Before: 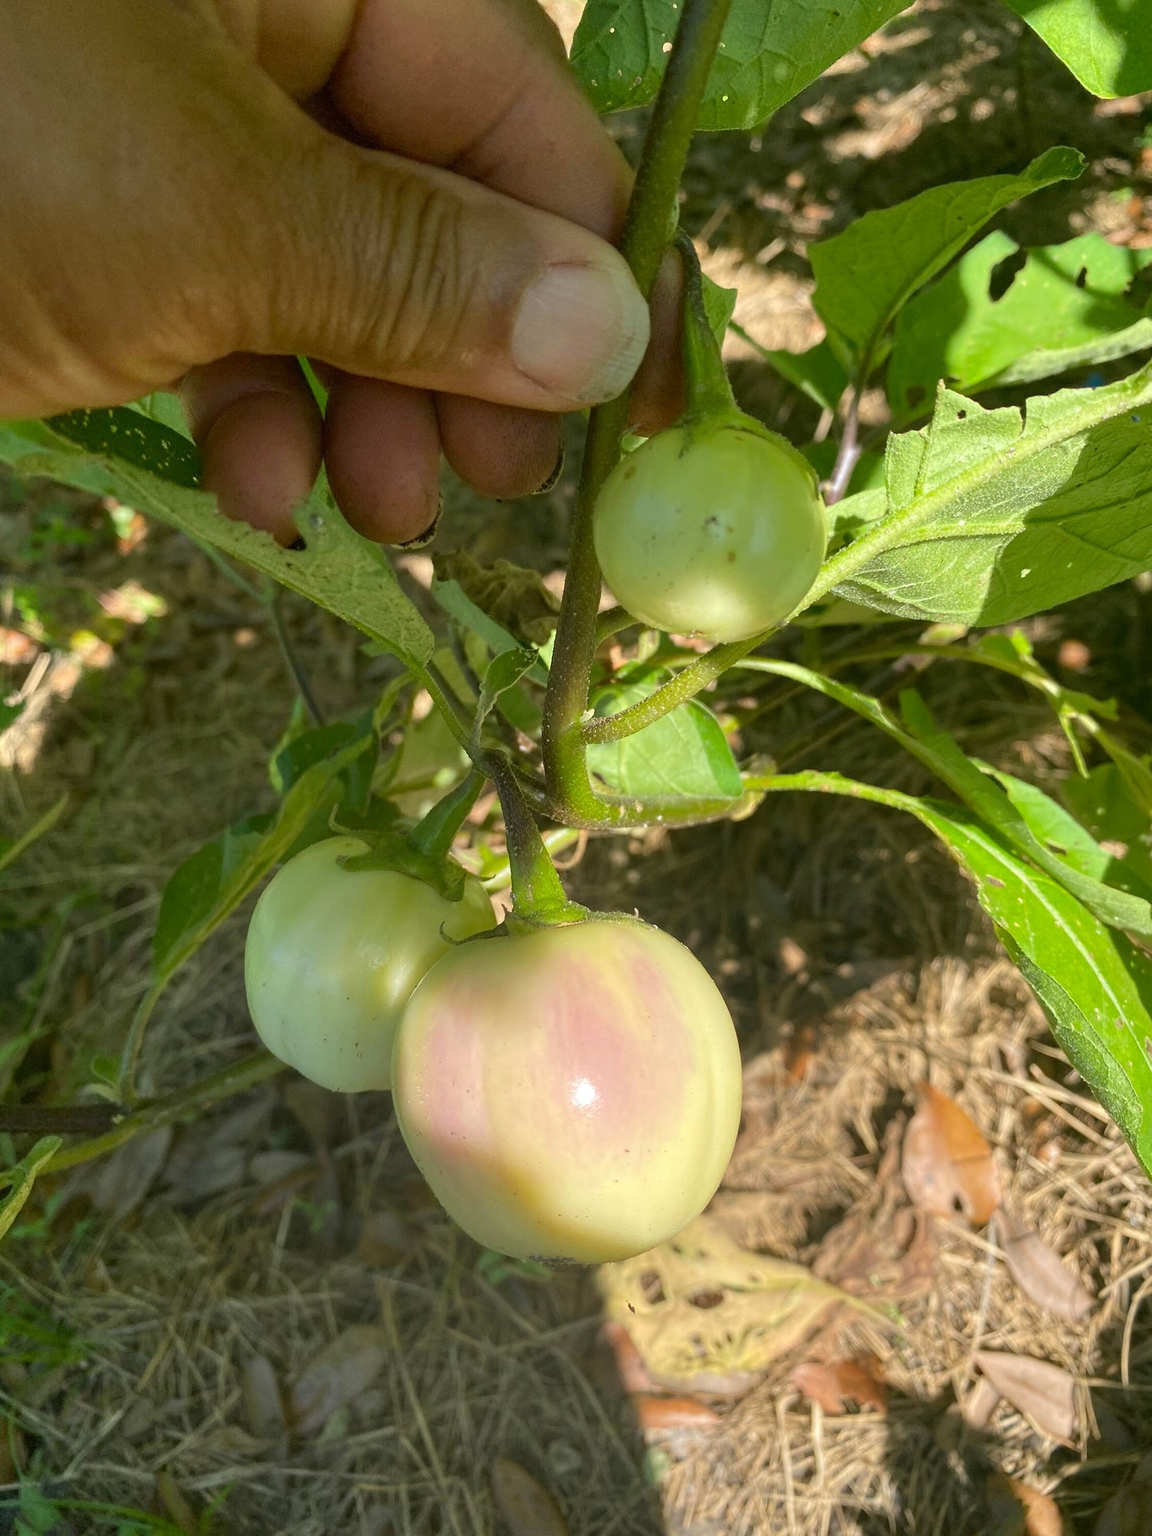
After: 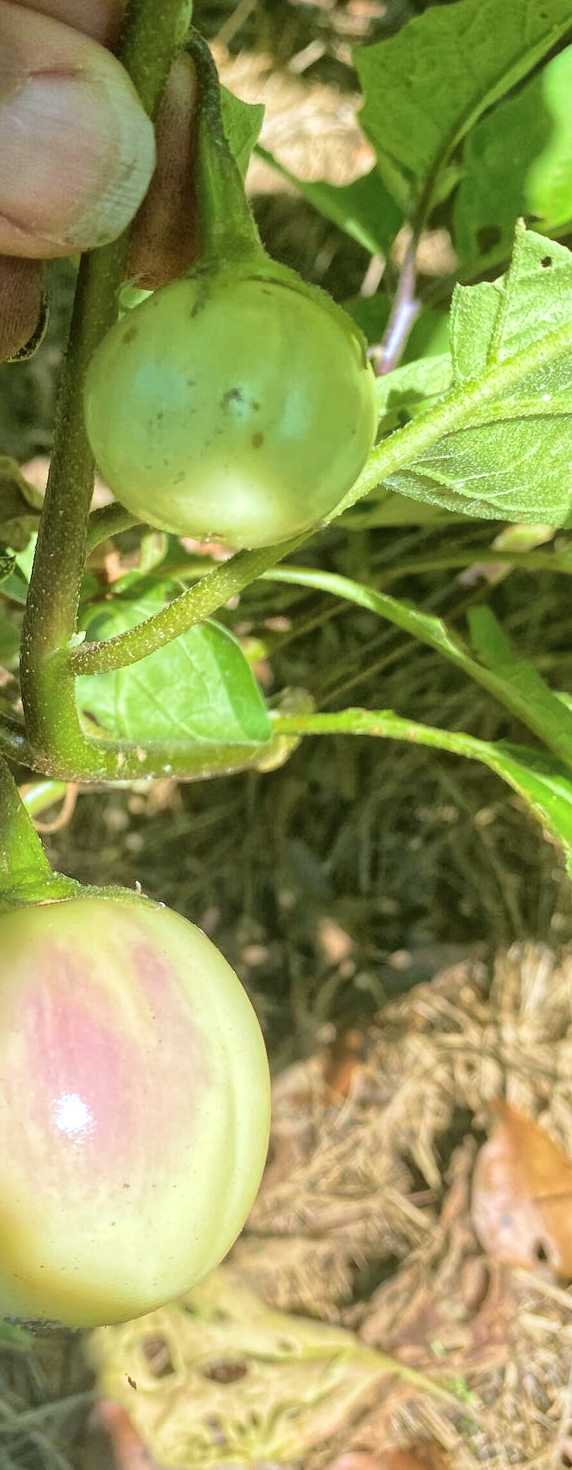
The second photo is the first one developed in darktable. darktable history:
global tonemap: drago (1, 100), detail 1
crop: left 45.721%, top 13.393%, right 14.118%, bottom 10.01%
white balance: red 0.931, blue 1.11
velvia: strength 45%
